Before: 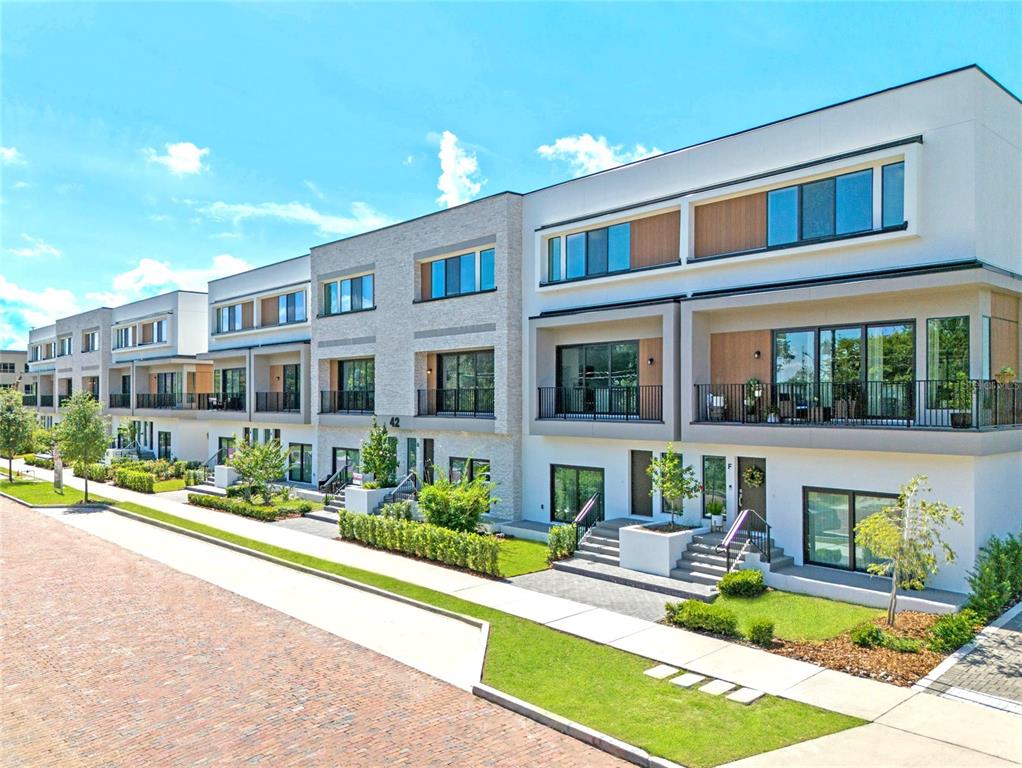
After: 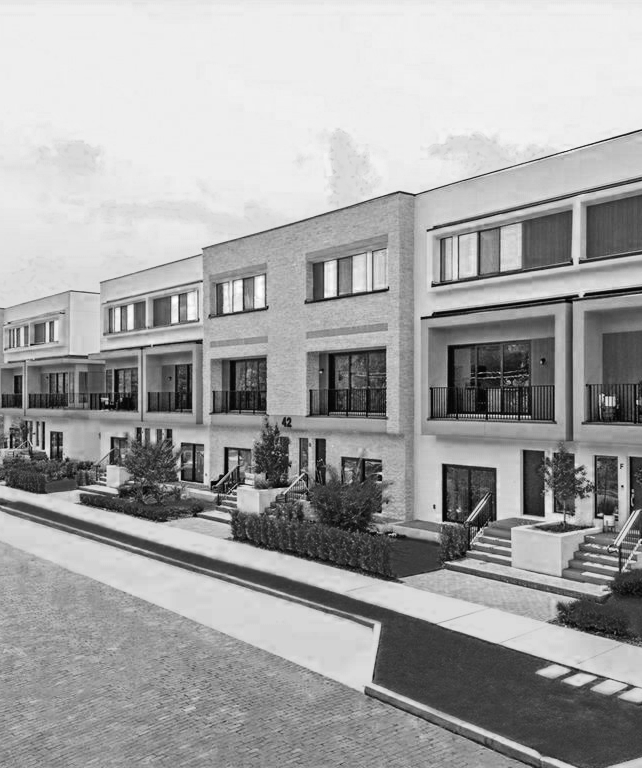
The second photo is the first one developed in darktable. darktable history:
filmic rgb: middle gray luminance 12.74%, black relative exposure -10.13 EV, white relative exposure 3.47 EV, threshold 6 EV, target black luminance 0%, hardness 5.74, latitude 44.69%, contrast 1.221, highlights saturation mix 5%, shadows ↔ highlights balance 26.78%, add noise in highlights 0, preserve chrominance no, color science v3 (2019), use custom middle-gray values true, iterations of high-quality reconstruction 0, contrast in highlights soft, enable highlight reconstruction true
color zones: curves: ch0 [(0.287, 0.048) (0.493, 0.484) (0.737, 0.816)]; ch1 [(0, 0) (0.143, 0) (0.286, 0) (0.429, 0) (0.571, 0) (0.714, 0) (0.857, 0)]
crop: left 10.644%, right 26.528%
exposure: black level correction -0.016, exposure -1.018 EV, compensate highlight preservation false
